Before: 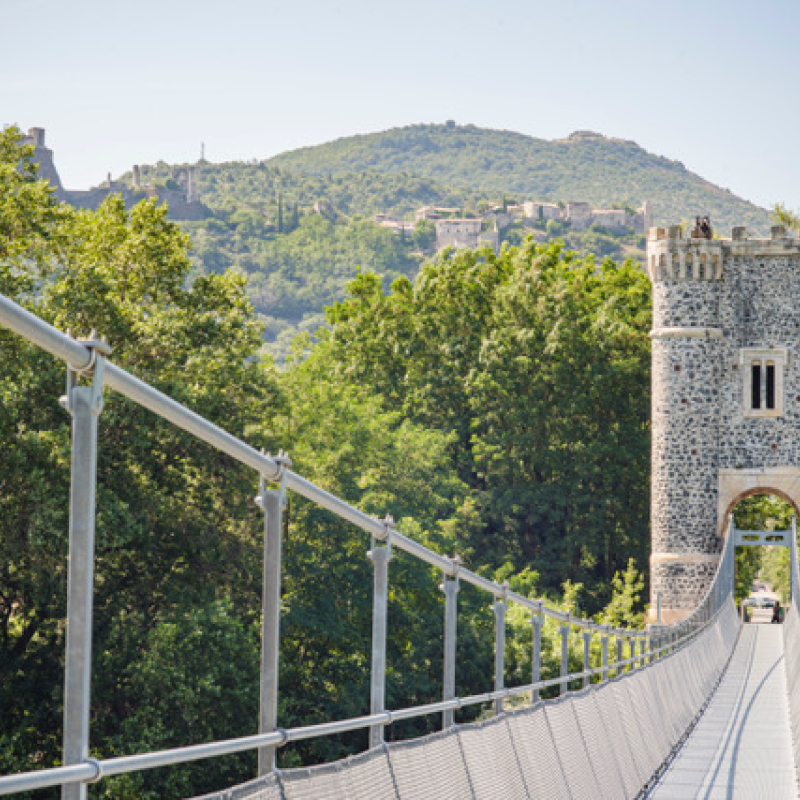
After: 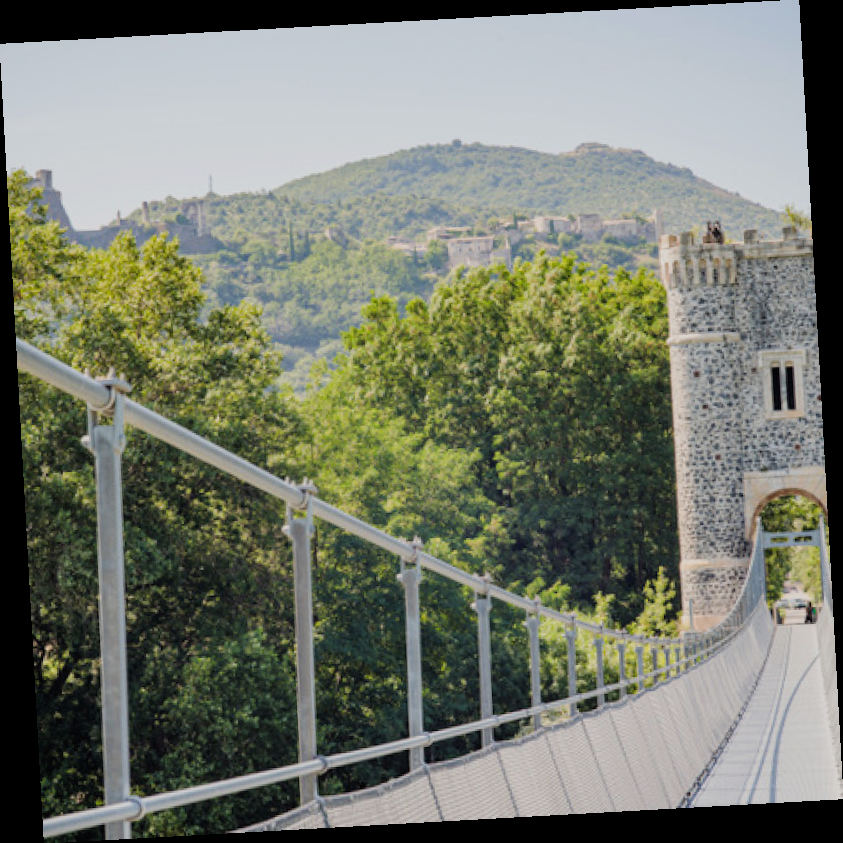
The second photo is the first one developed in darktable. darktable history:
rotate and perspective: rotation -3.18°, automatic cropping off
filmic rgb: hardness 4.17
